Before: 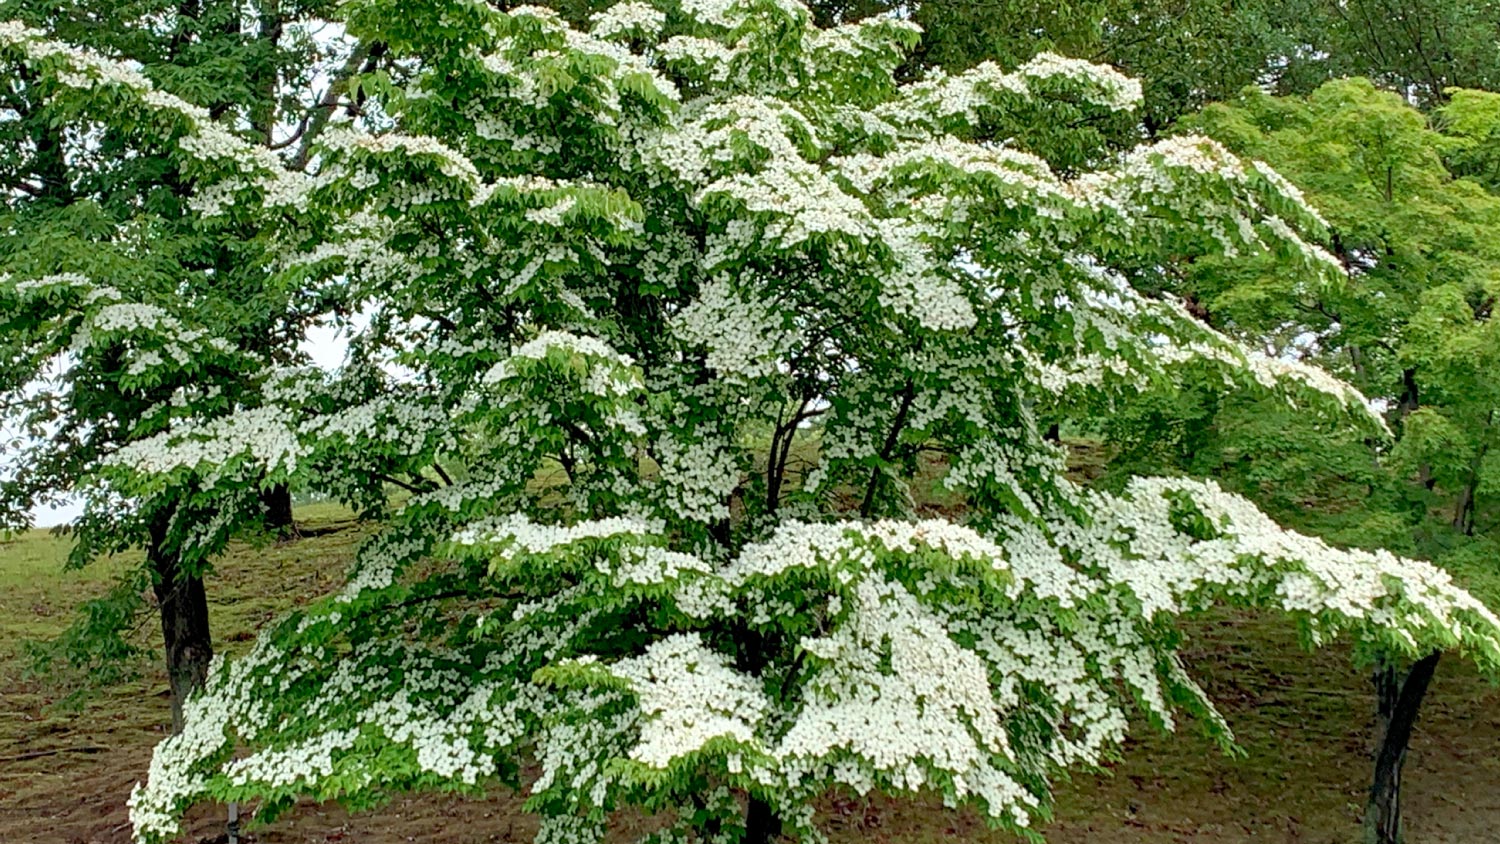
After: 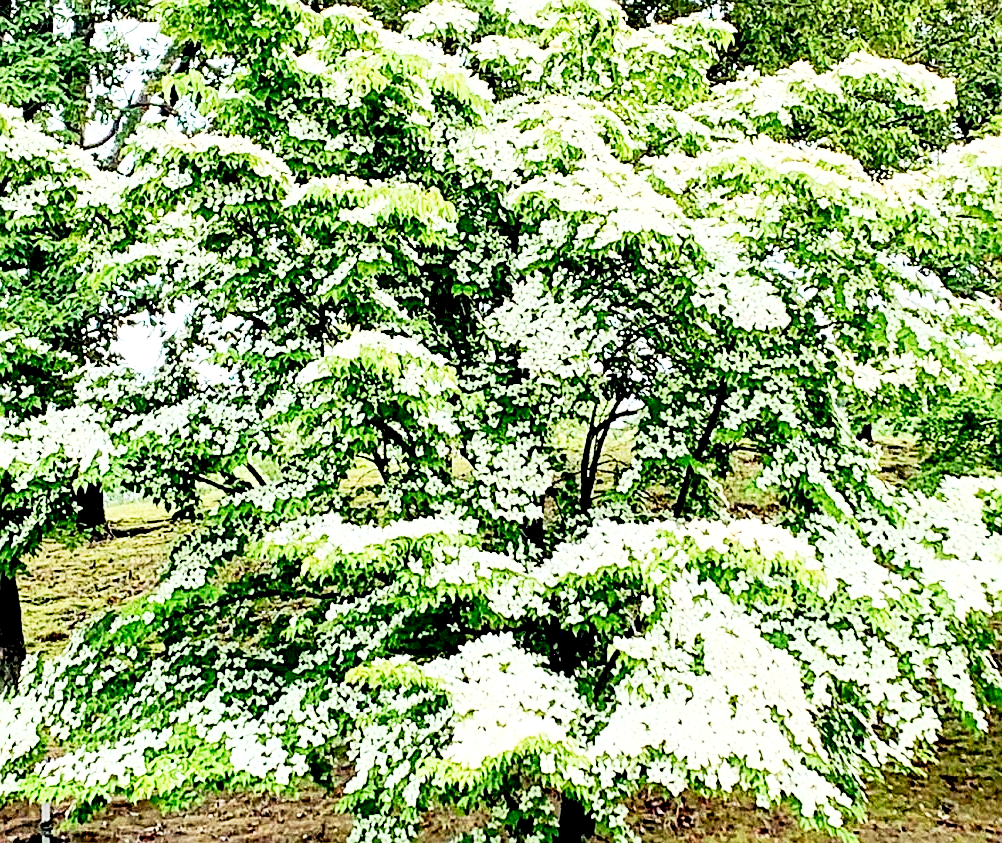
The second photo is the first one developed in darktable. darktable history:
contrast brightness saturation: saturation -0.054
local contrast: highlights 104%, shadows 100%, detail 119%, midtone range 0.2
crop and rotate: left 12.501%, right 20.683%
base curve: curves: ch0 [(0, 0) (0.007, 0.004) (0.027, 0.03) (0.046, 0.07) (0.207, 0.54) (0.442, 0.872) (0.673, 0.972) (1, 1)]
sharpen: on, module defaults
tone curve: curves: ch0 [(0, 0) (0.082, 0.02) (0.129, 0.078) (0.275, 0.301) (0.67, 0.809) (1, 1)], preserve colors none
